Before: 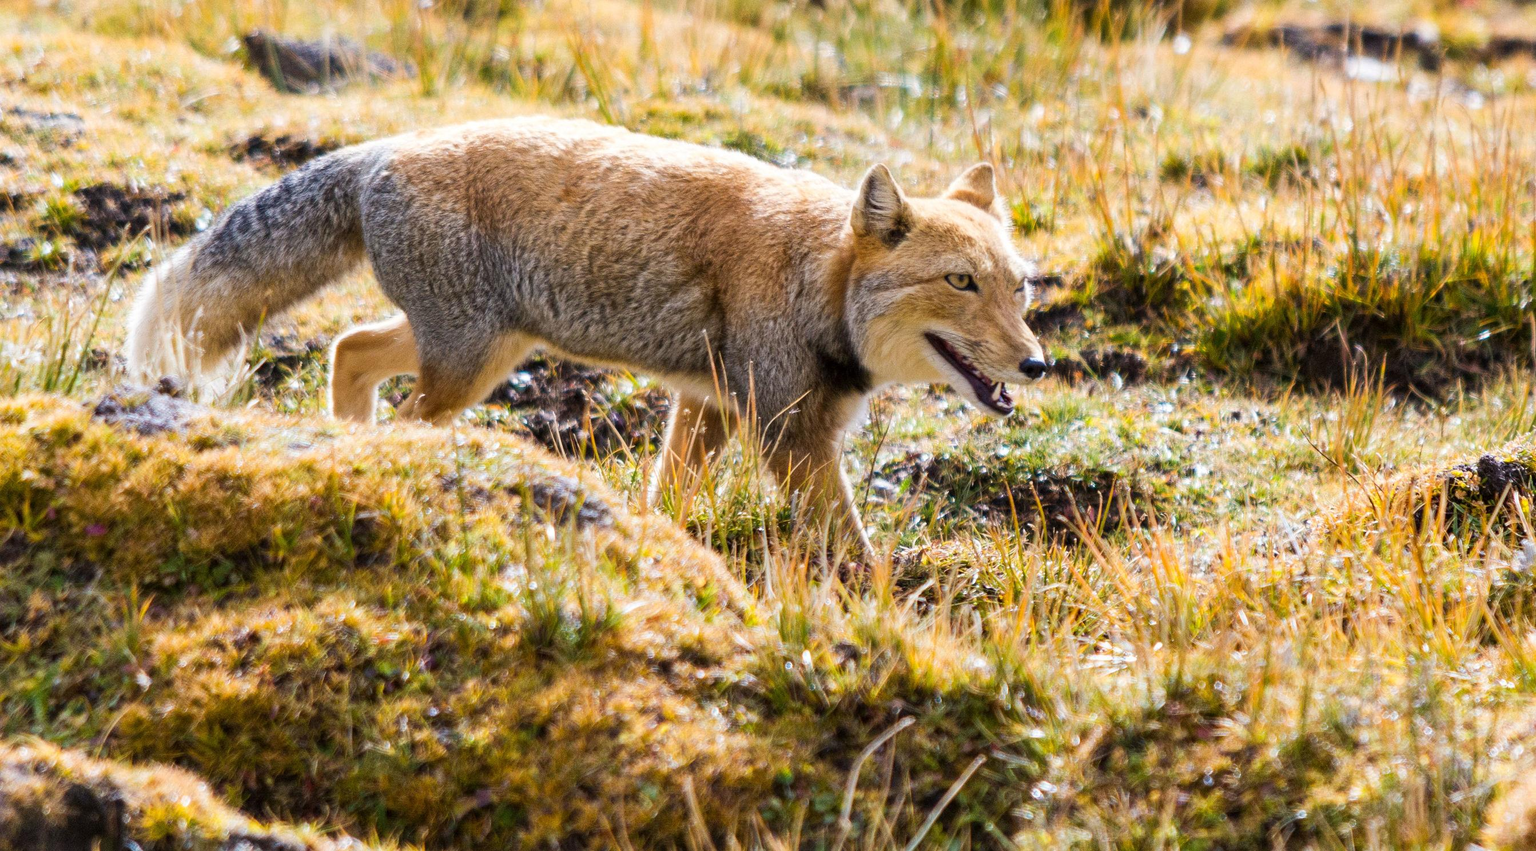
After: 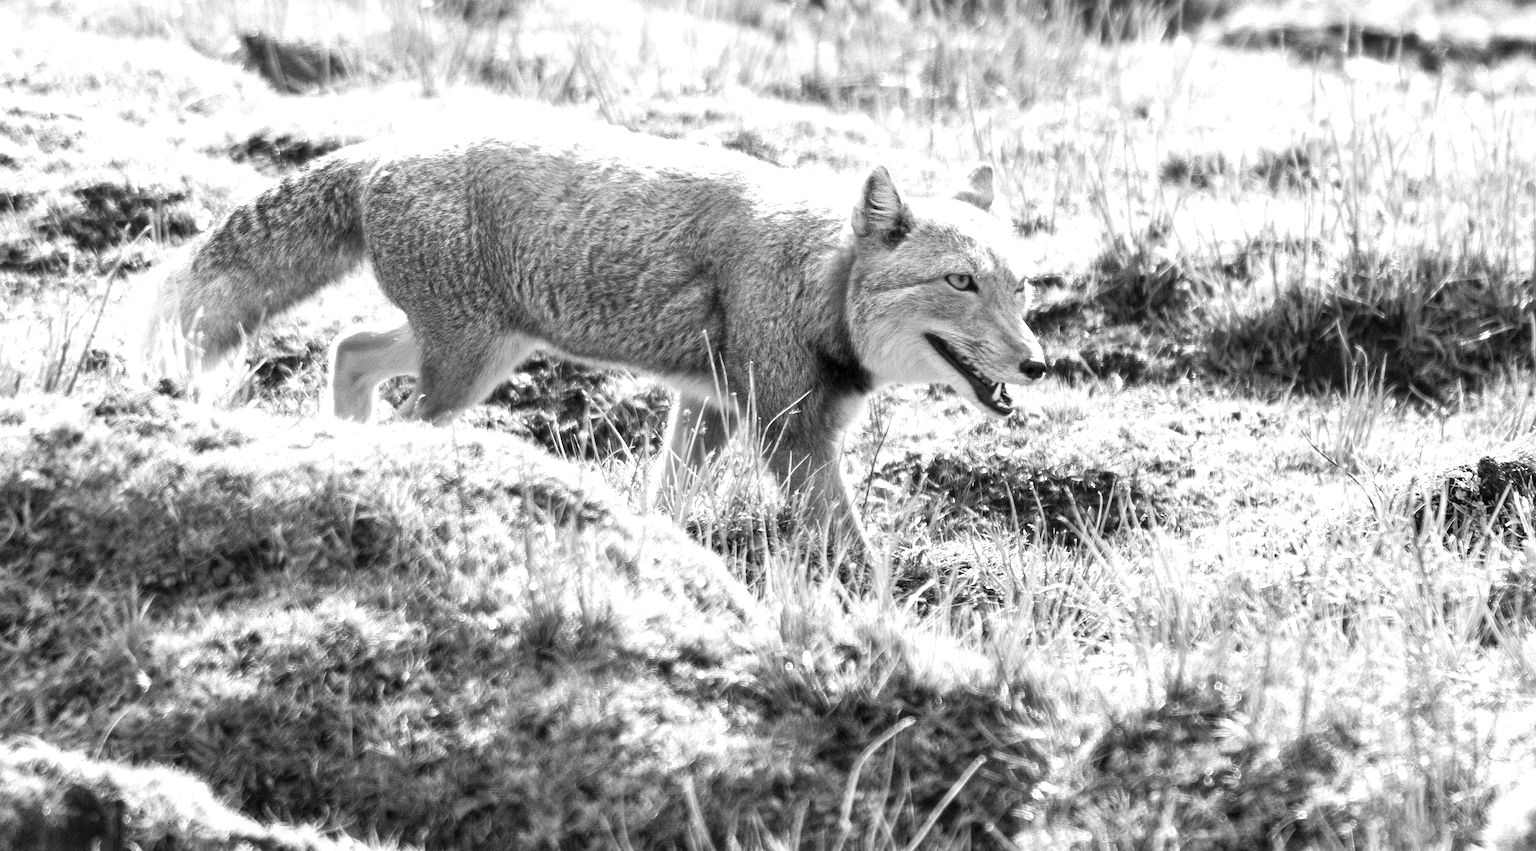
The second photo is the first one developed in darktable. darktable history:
exposure: exposure 0.6 EV, compensate highlight preservation false
monochrome: a 32, b 64, size 2.3, highlights 1
color balance rgb: linear chroma grading › global chroma 3.45%, perceptual saturation grading › global saturation 11.24%, perceptual brilliance grading › global brilliance 3.04%, global vibrance 2.8%
